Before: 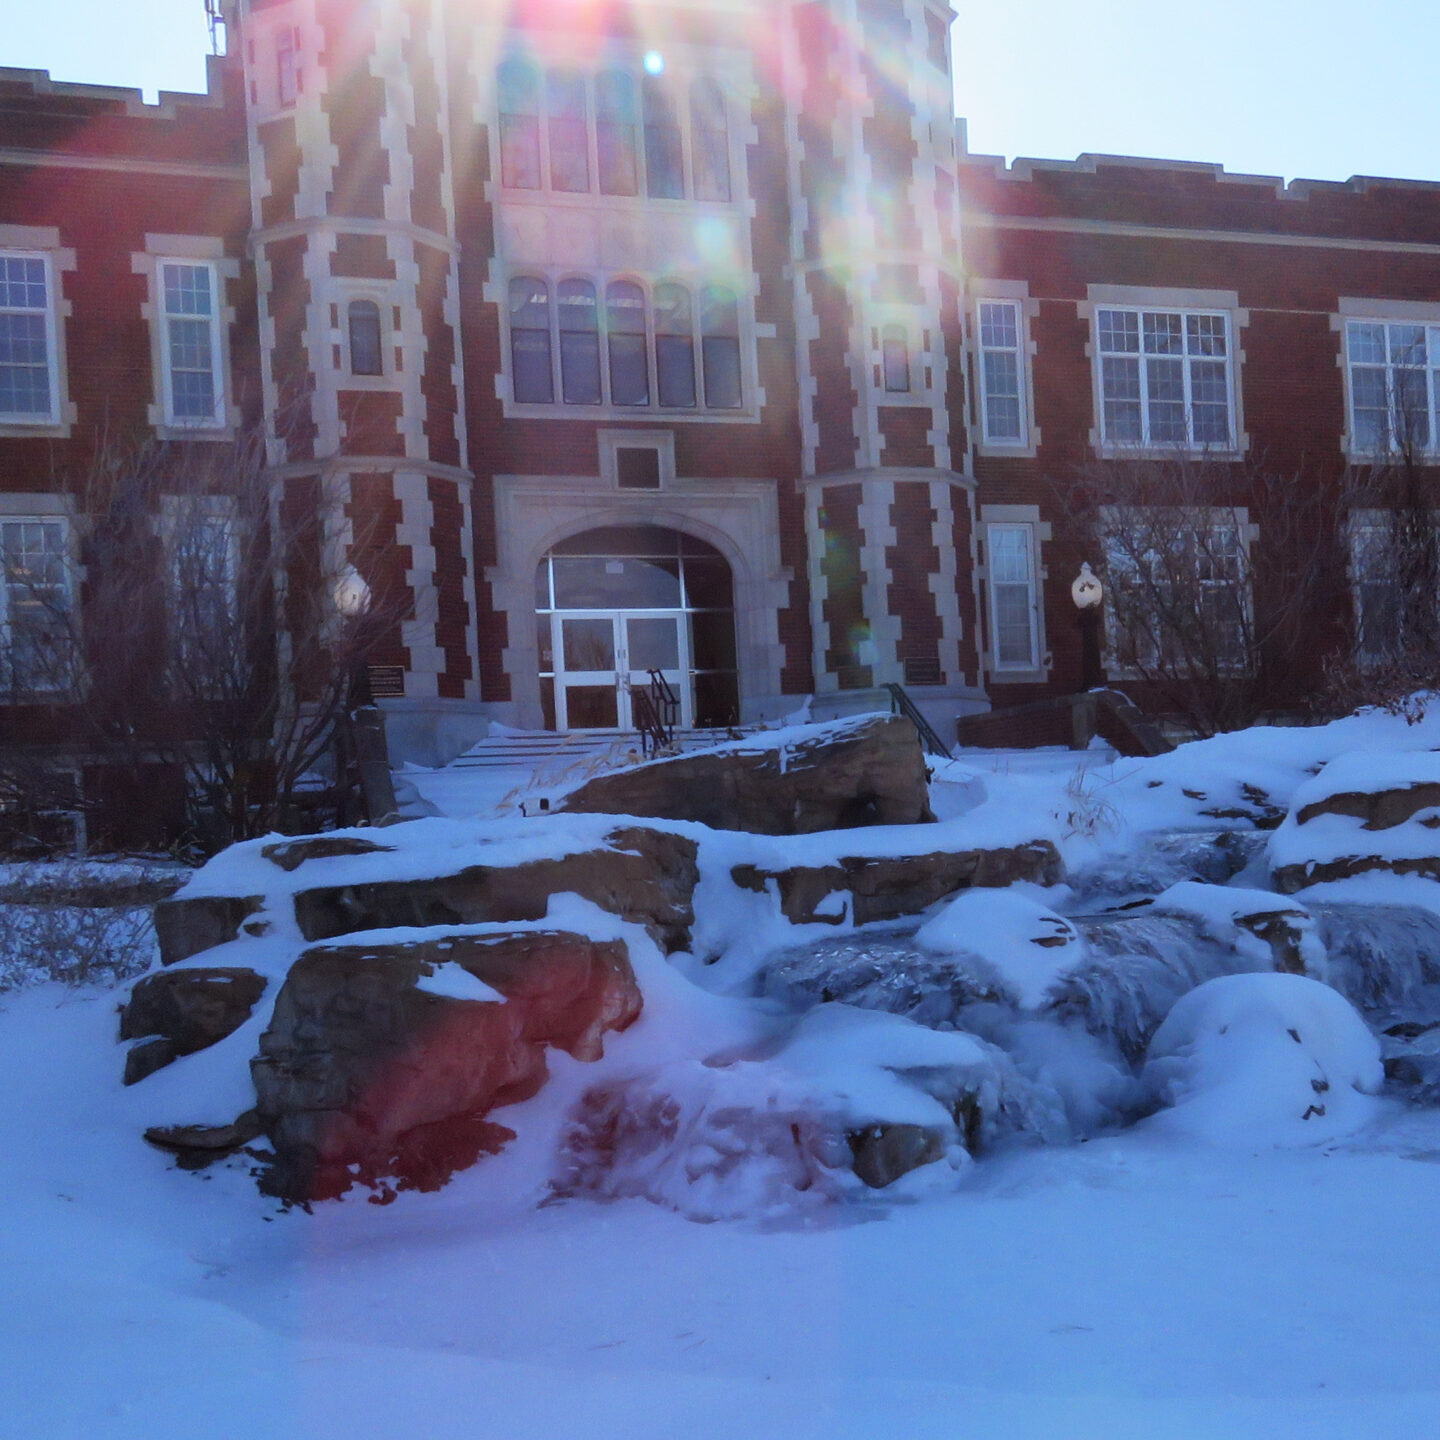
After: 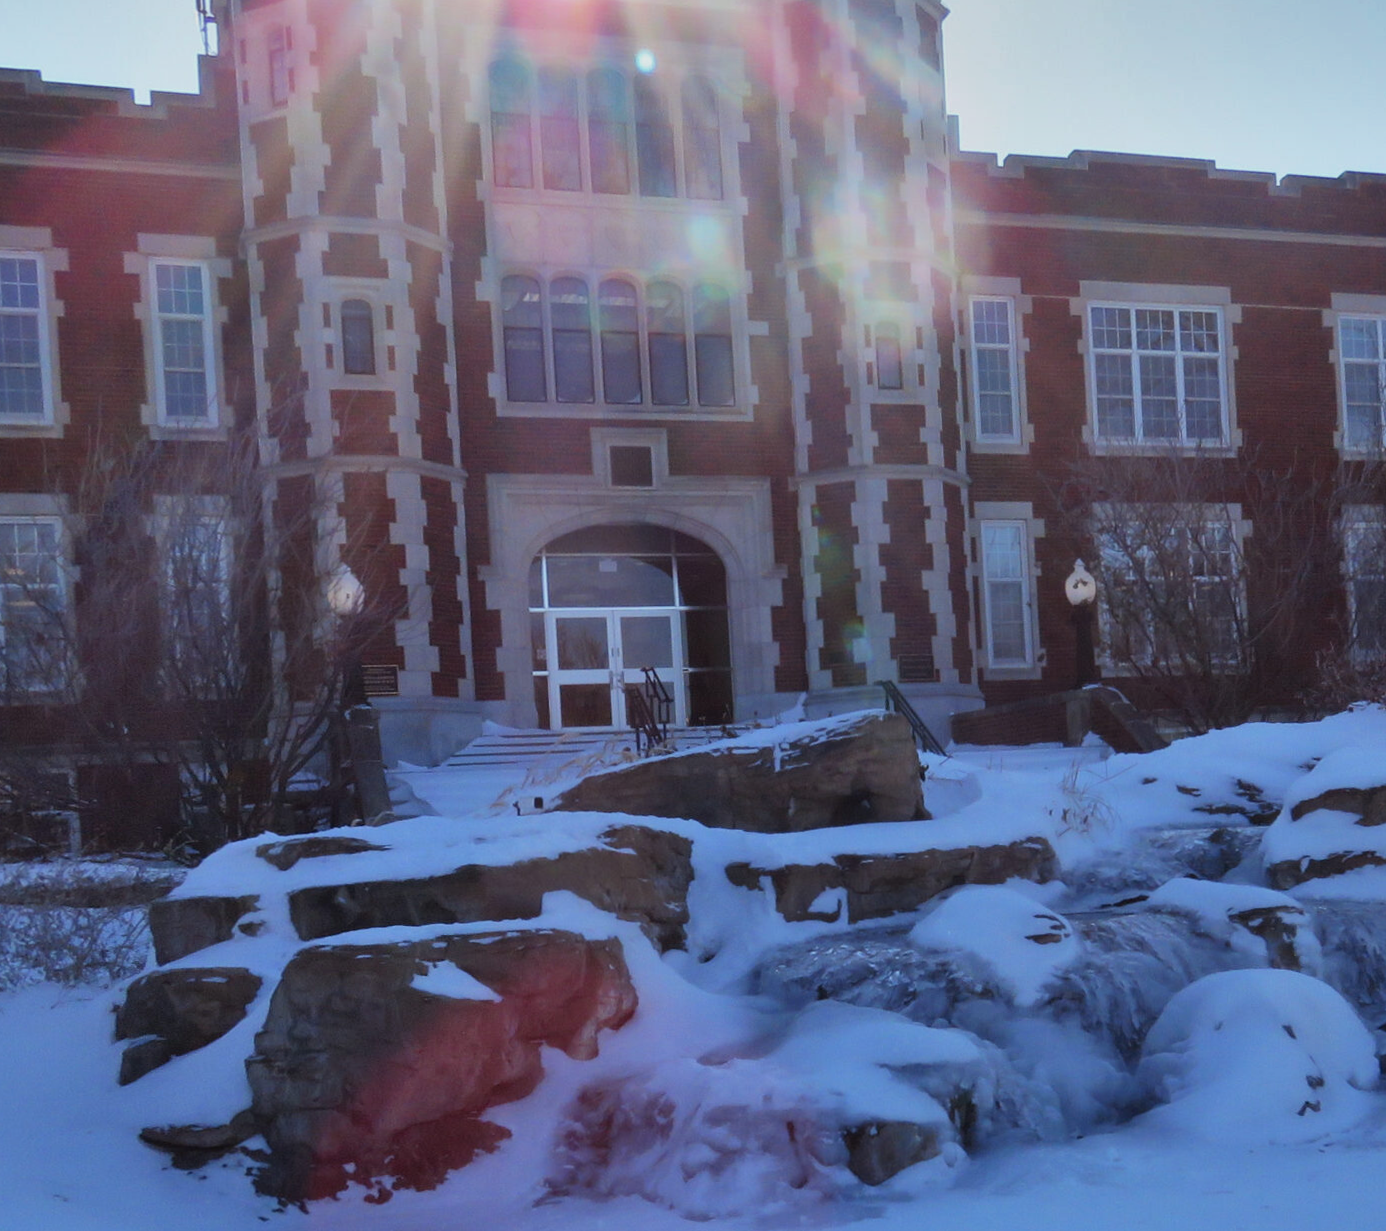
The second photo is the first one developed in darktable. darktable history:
crop and rotate: angle 0.2°, left 0.275%, right 3.127%, bottom 14.18%
exposure: black level correction -0.025, exposure -0.117 EV
shadows and highlights: radius 118.69, shadows 42.21, highlights -61.56, soften with gaussian
